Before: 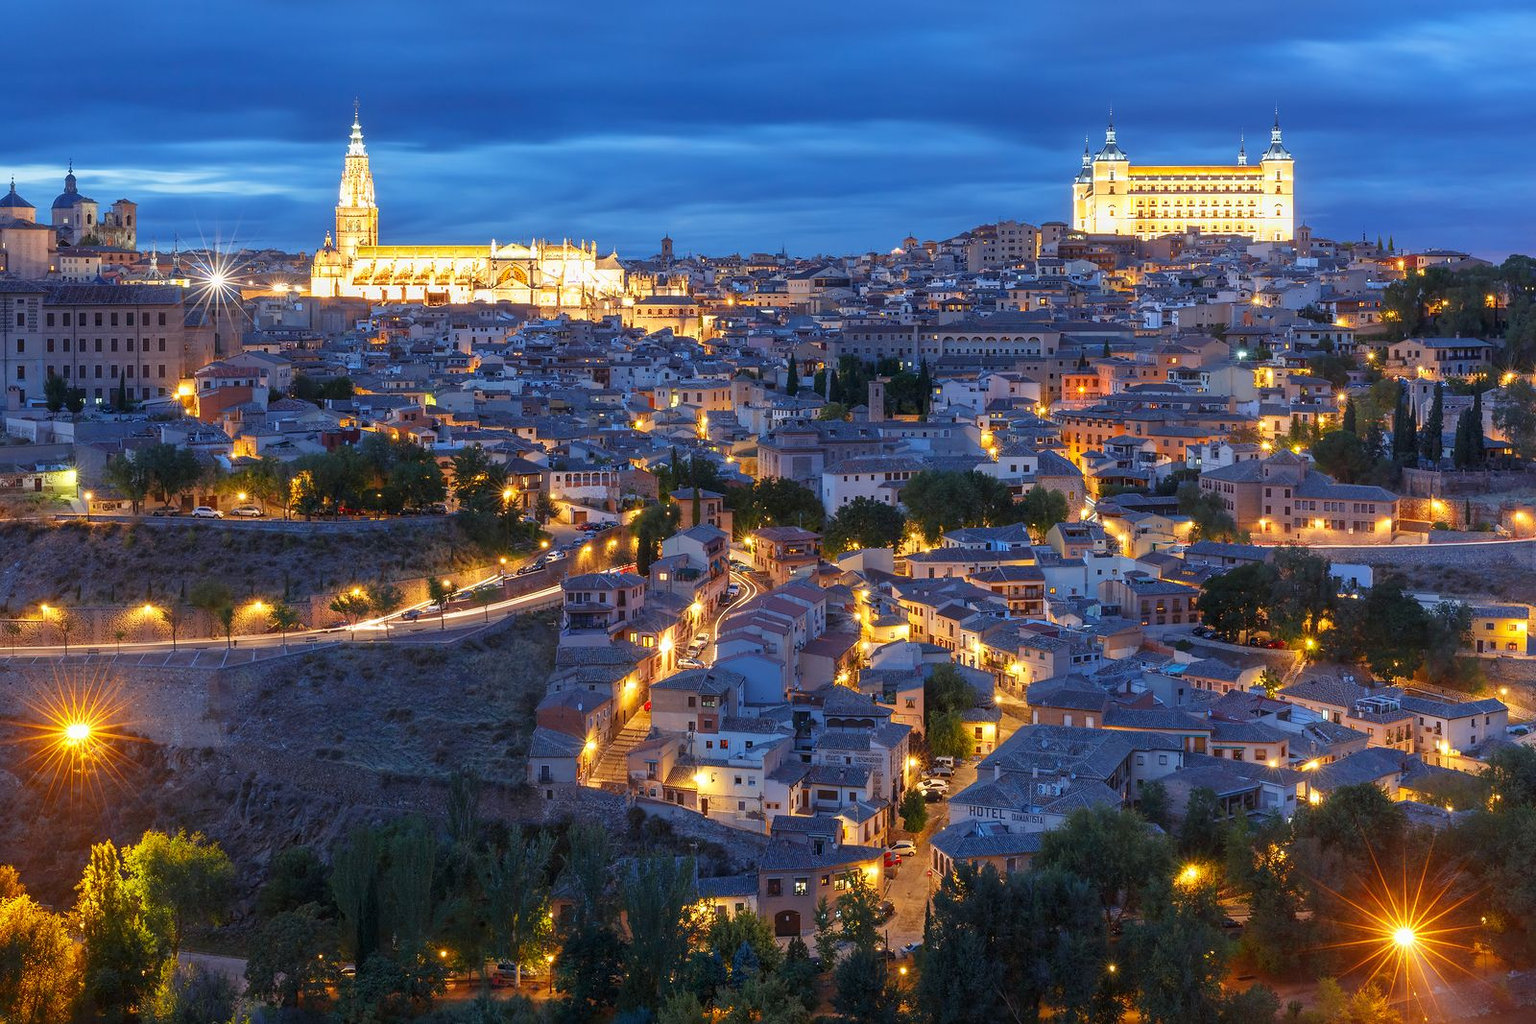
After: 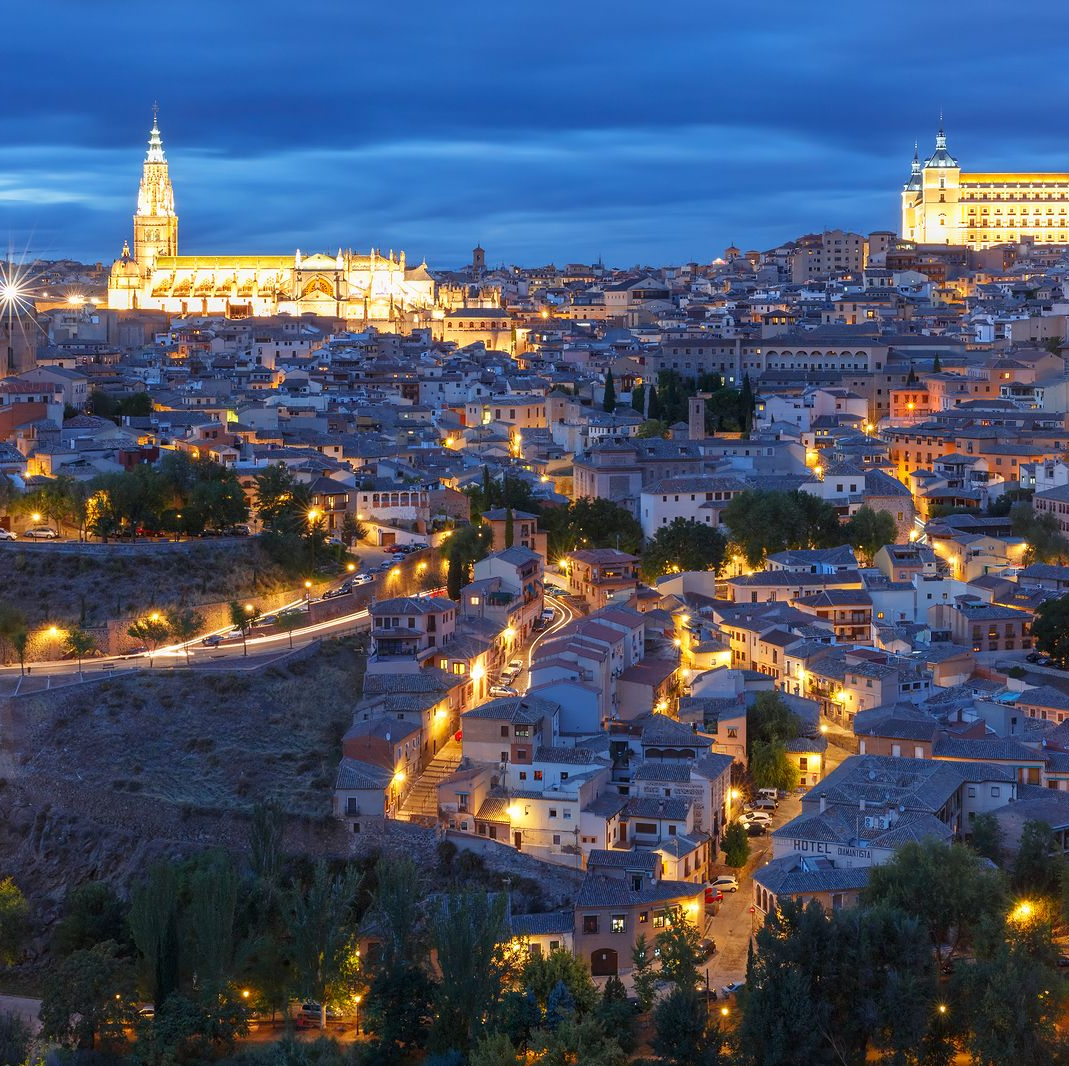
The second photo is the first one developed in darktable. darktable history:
crop and rotate: left 13.582%, right 19.588%
